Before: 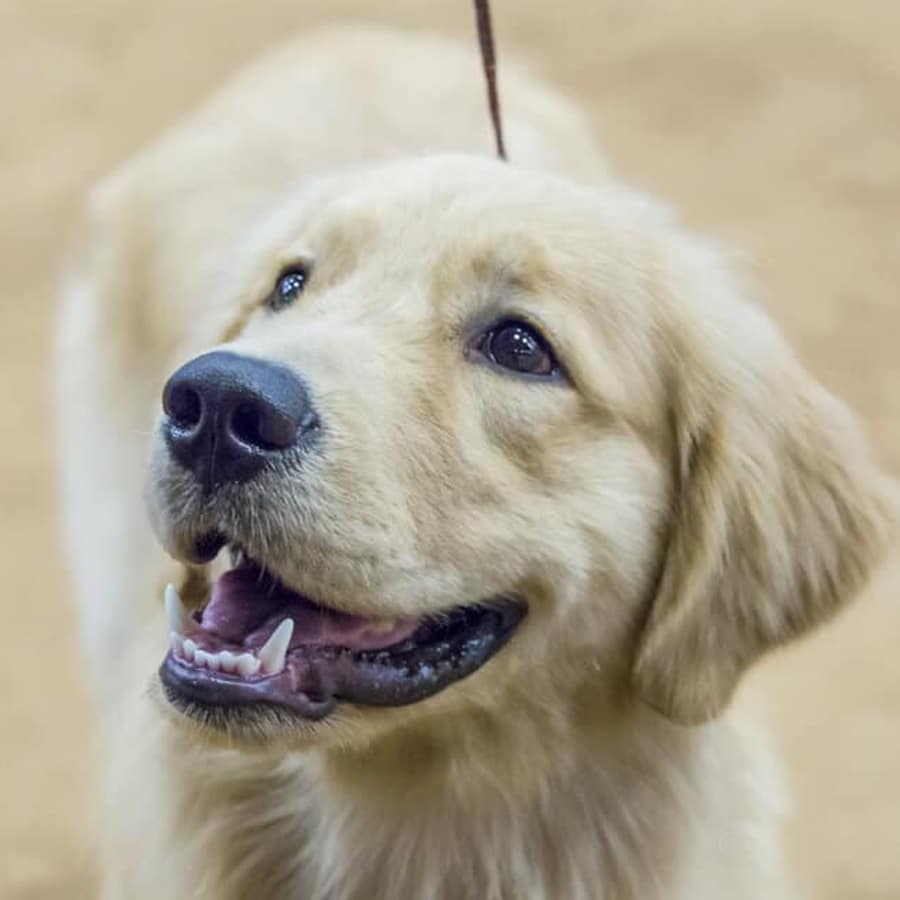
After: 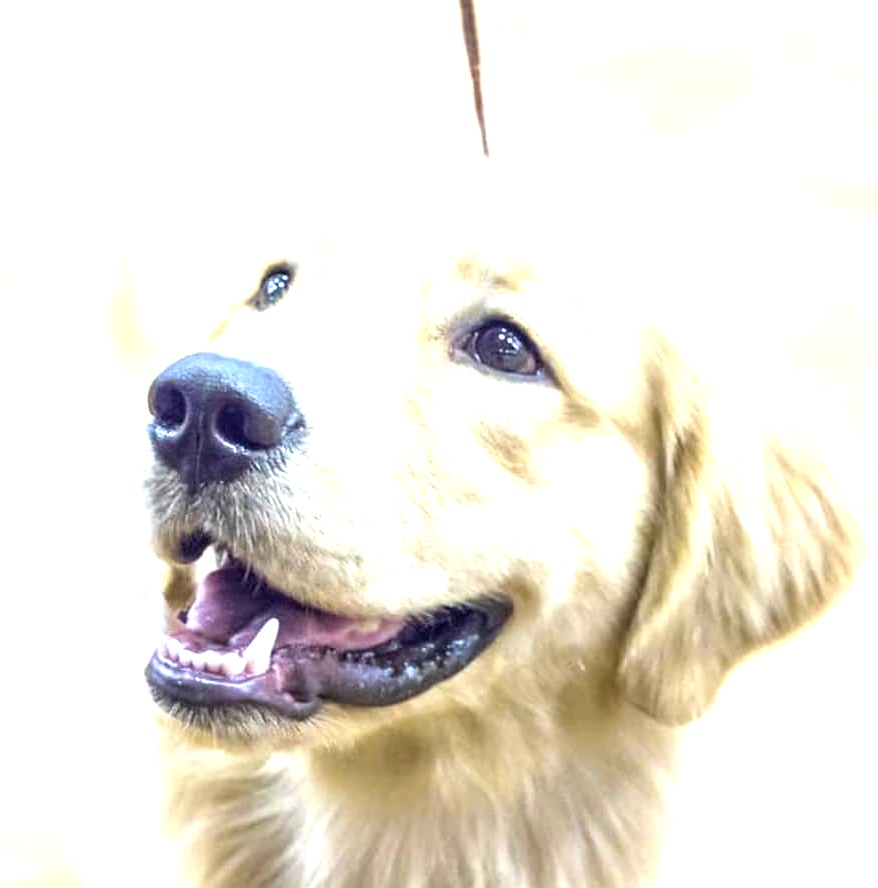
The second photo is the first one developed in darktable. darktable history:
crop and rotate: left 1.774%, right 0.633%, bottom 1.28%
exposure: black level correction 0, exposure 1.675 EV, compensate exposure bias true, compensate highlight preservation false
